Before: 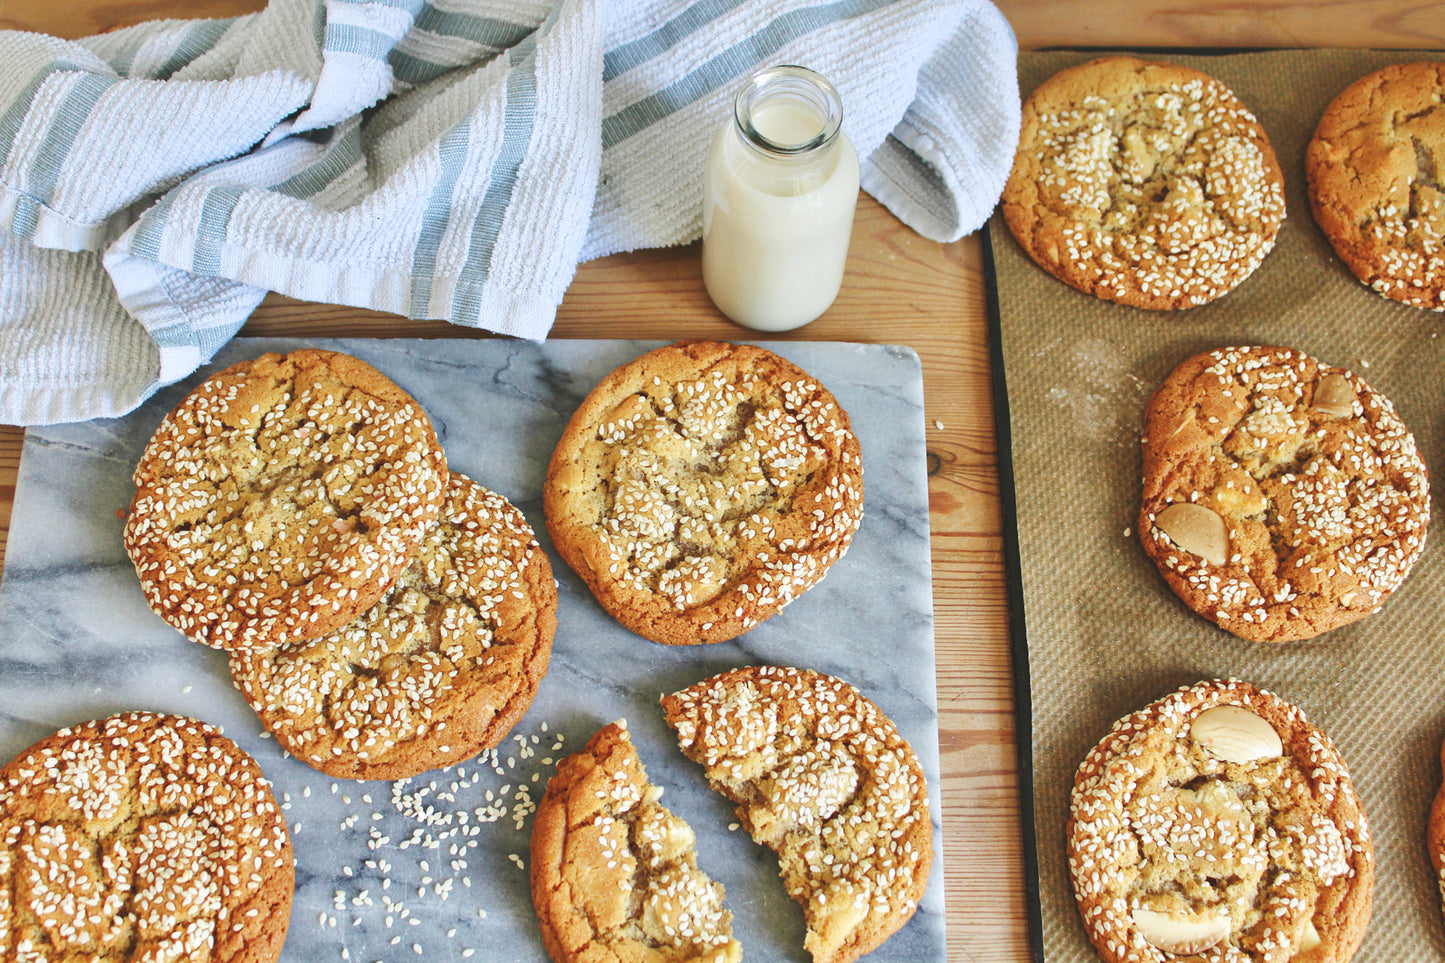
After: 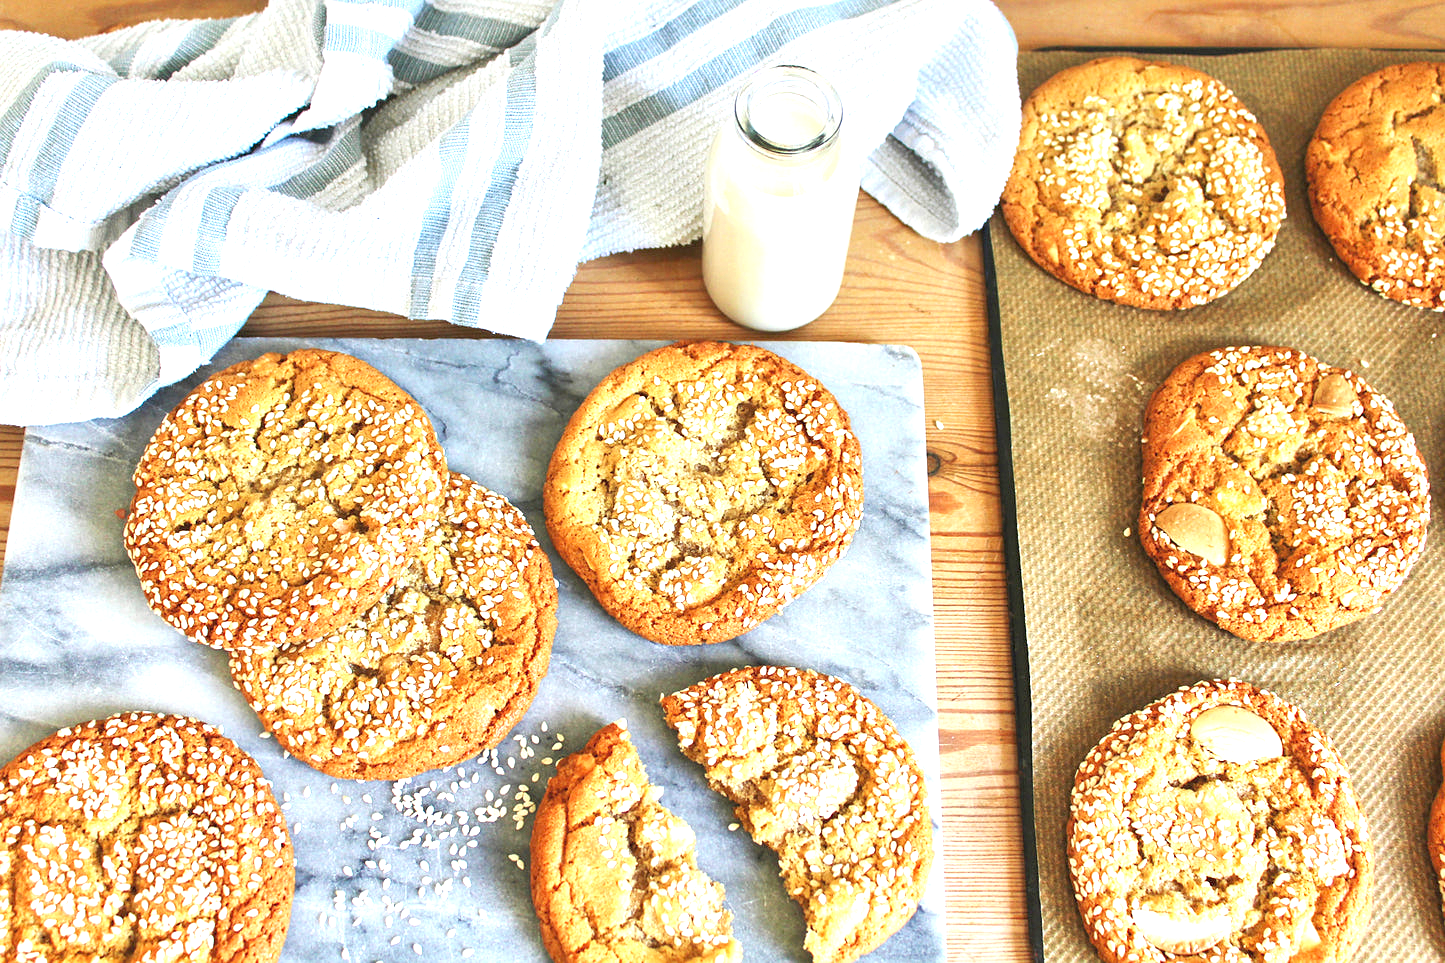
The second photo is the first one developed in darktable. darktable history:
sharpen: radius 1.23, amount 0.308, threshold 0.082
exposure: black level correction 0.008, exposure 0.97 EV, compensate highlight preservation false
